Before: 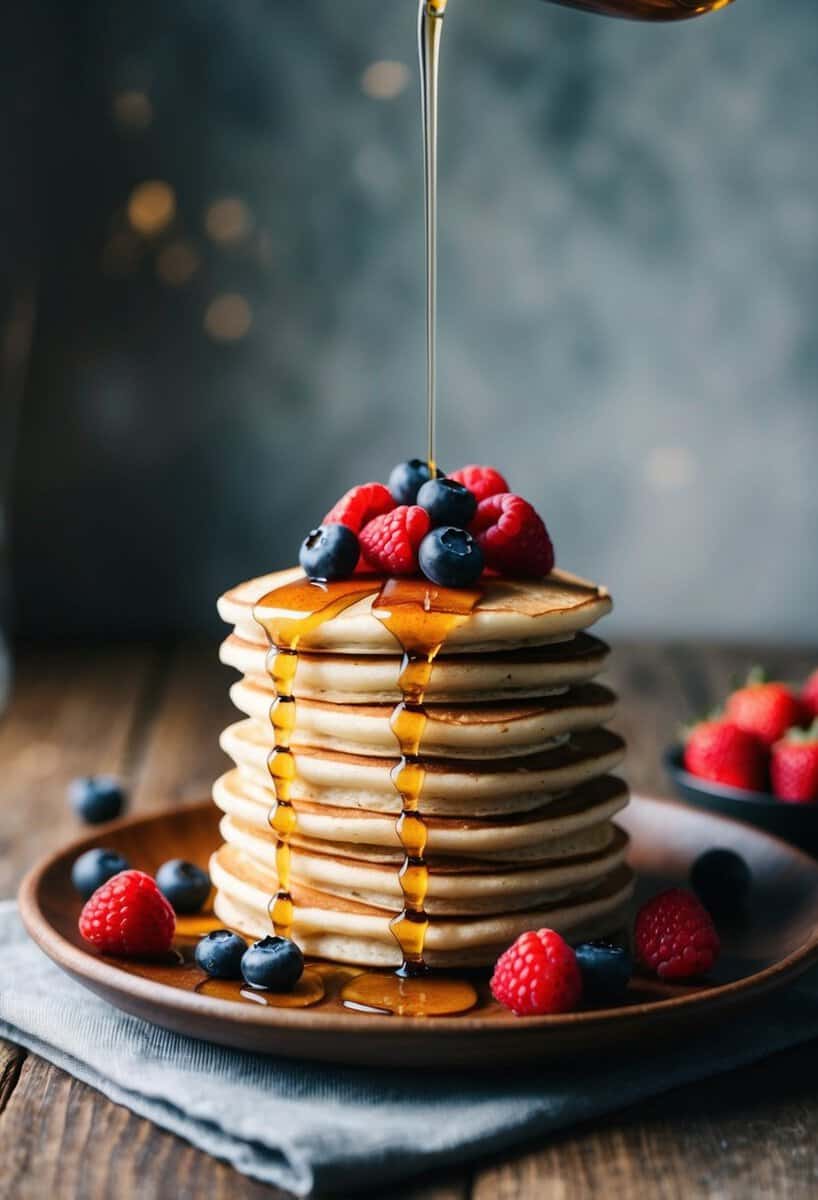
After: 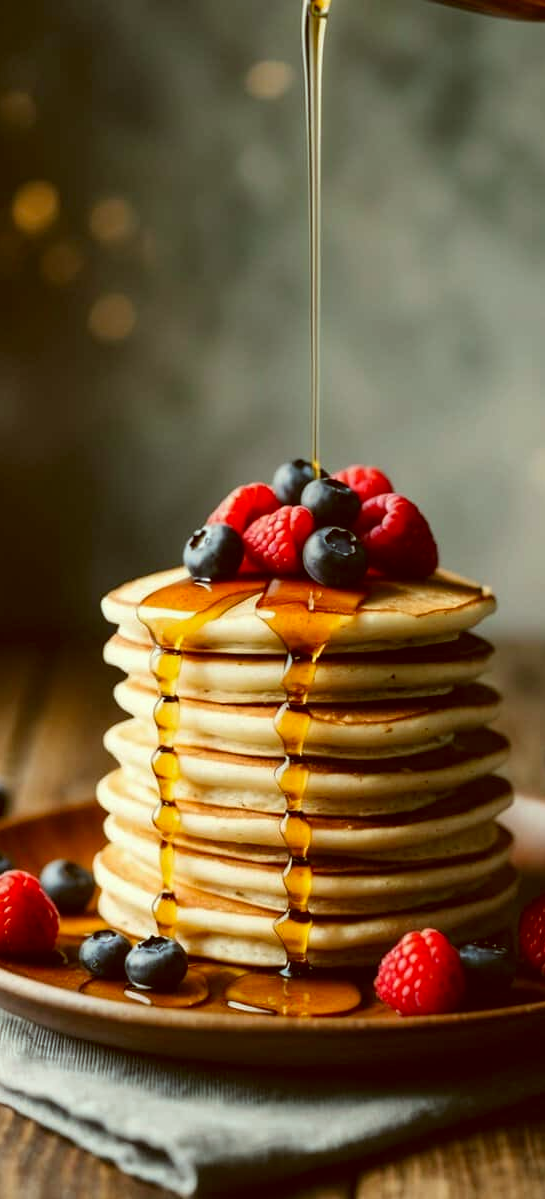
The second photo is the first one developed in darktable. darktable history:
crop and rotate: left 14.292%, right 19.041%
color correction: highlights a* -5.3, highlights b* 9.8, shadows a* 9.8, shadows b* 24.26
